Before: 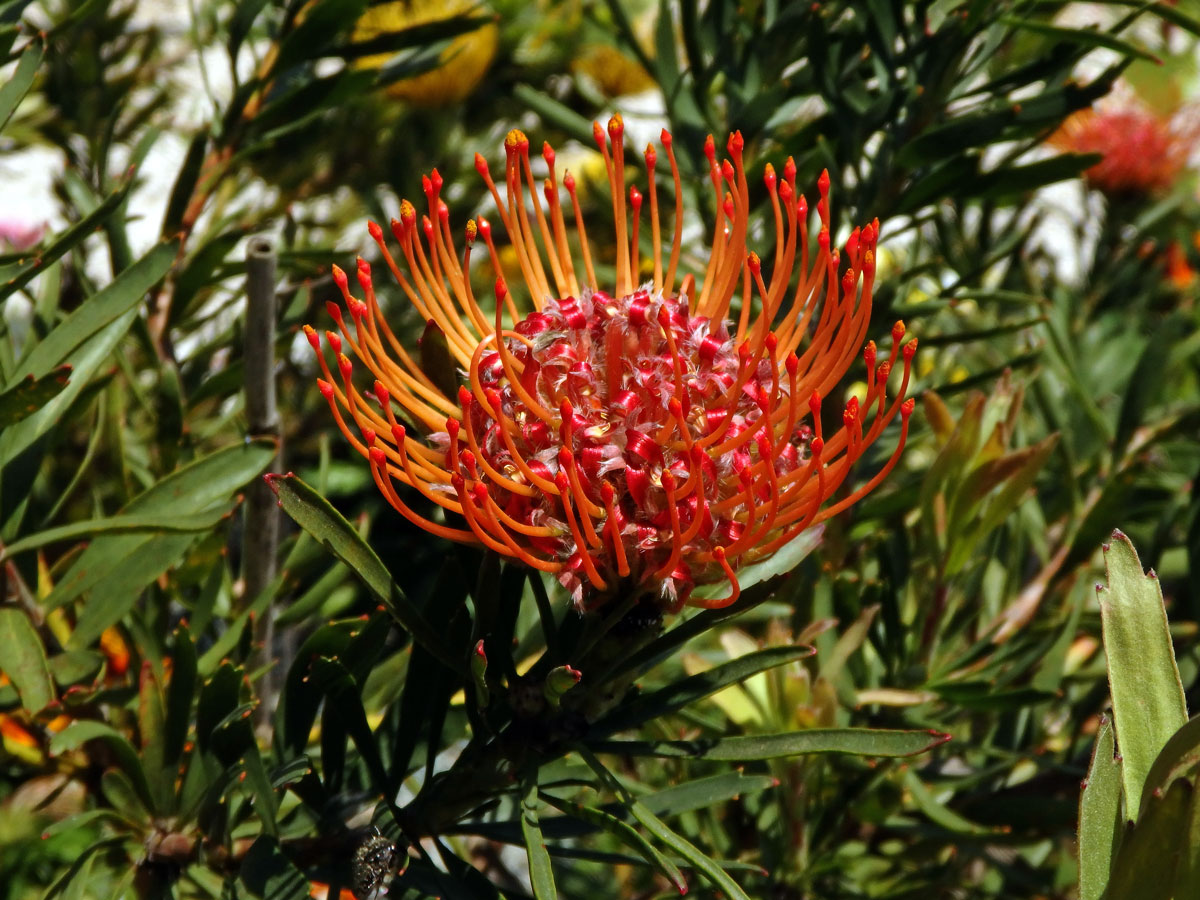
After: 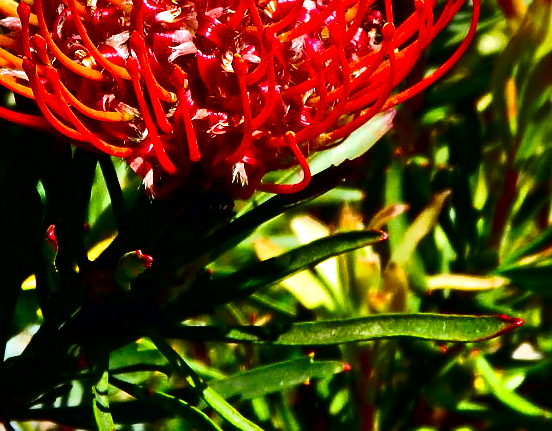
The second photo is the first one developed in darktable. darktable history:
contrast brightness saturation: contrast 0.091, brightness -0.602, saturation 0.173
crop: left 35.755%, top 46.188%, right 18.198%, bottom 5.853%
shadows and highlights: radius 113.07, shadows 51.67, white point adjustment 9.15, highlights -4.4, highlights color adjustment 0.856%, soften with gaussian
sharpen: radius 0.983, amount 0.604
exposure: exposure 0.744 EV, compensate exposure bias true, compensate highlight preservation false
local contrast: mode bilateral grid, contrast 19, coarseness 50, detail 119%, midtone range 0.2
